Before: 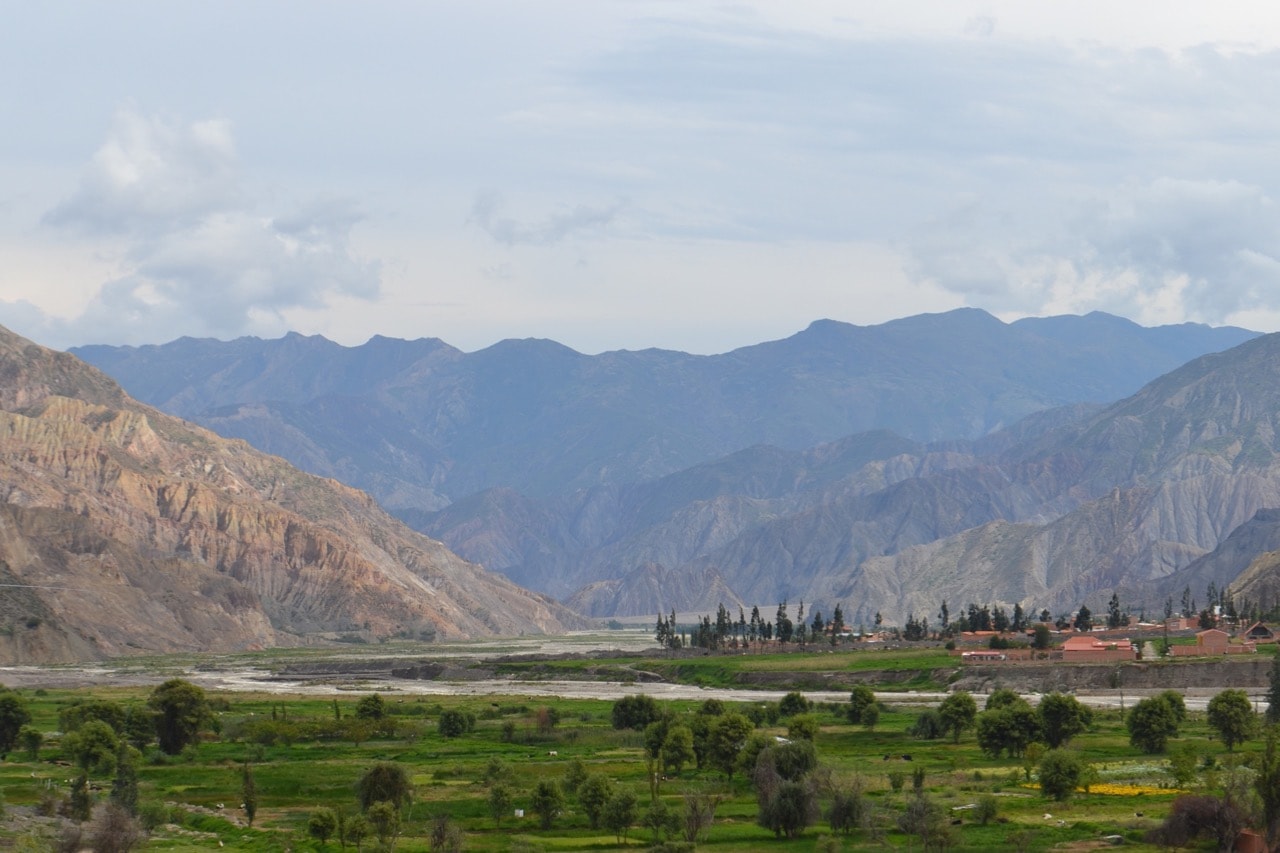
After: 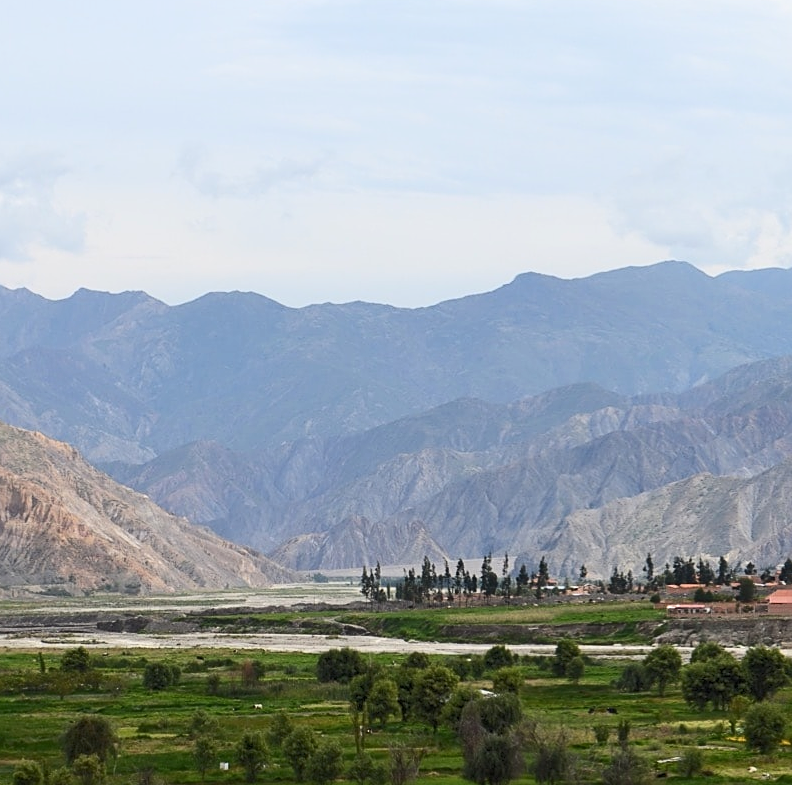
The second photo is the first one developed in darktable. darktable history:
contrast brightness saturation: contrast 0.24, brightness 0.093
tone equalizer: -8 EV -1.84 EV, -7 EV -1.15 EV, -6 EV -1.6 EV
crop and rotate: left 23.099%, top 5.647%, right 14.984%, bottom 2.297%
sharpen: on, module defaults
